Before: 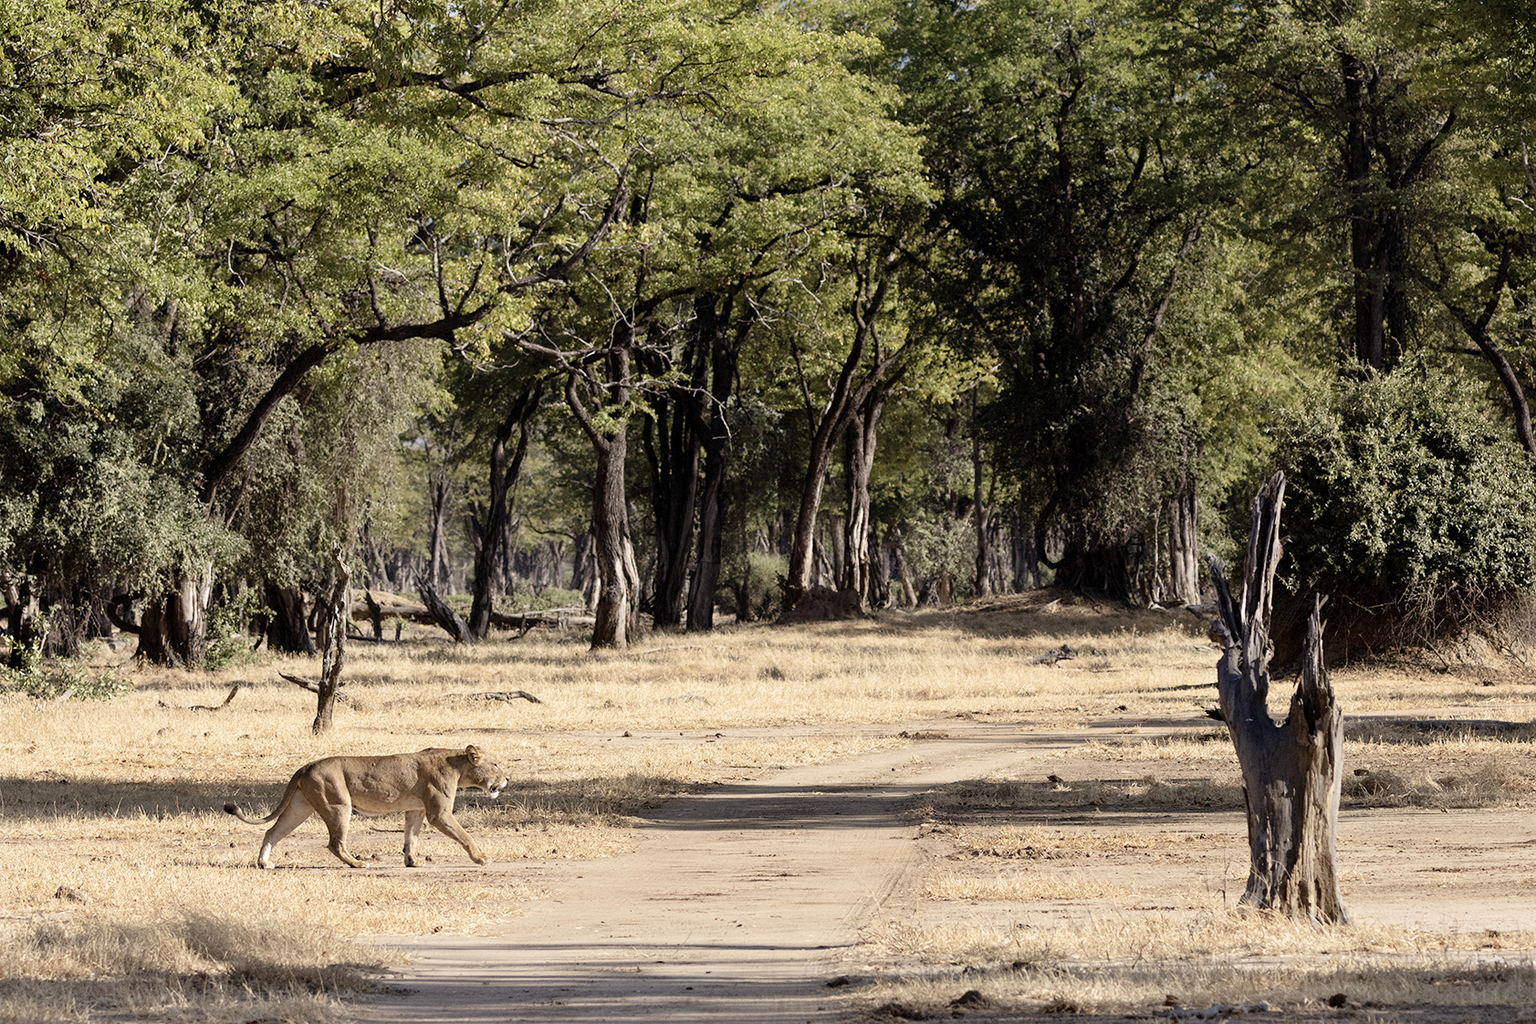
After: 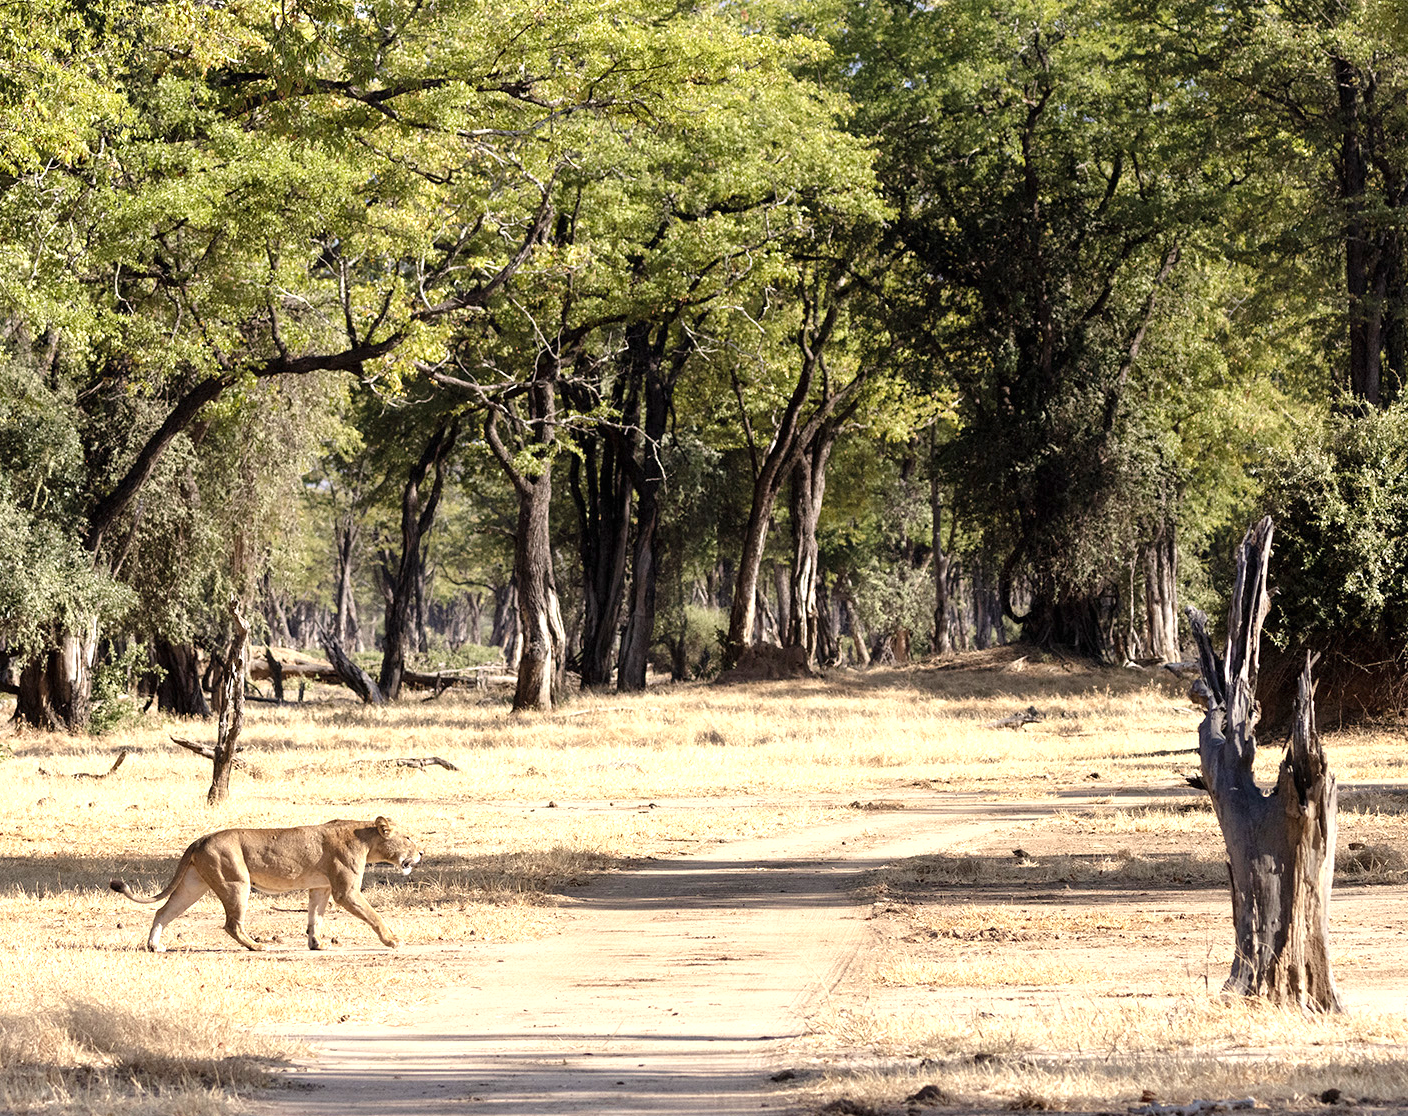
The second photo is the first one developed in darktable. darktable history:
crop: left 8.026%, right 7.374%
exposure: black level correction 0, exposure 0.7 EV, compensate exposure bias true, compensate highlight preservation false
shadows and highlights: shadows 25, highlights -25
